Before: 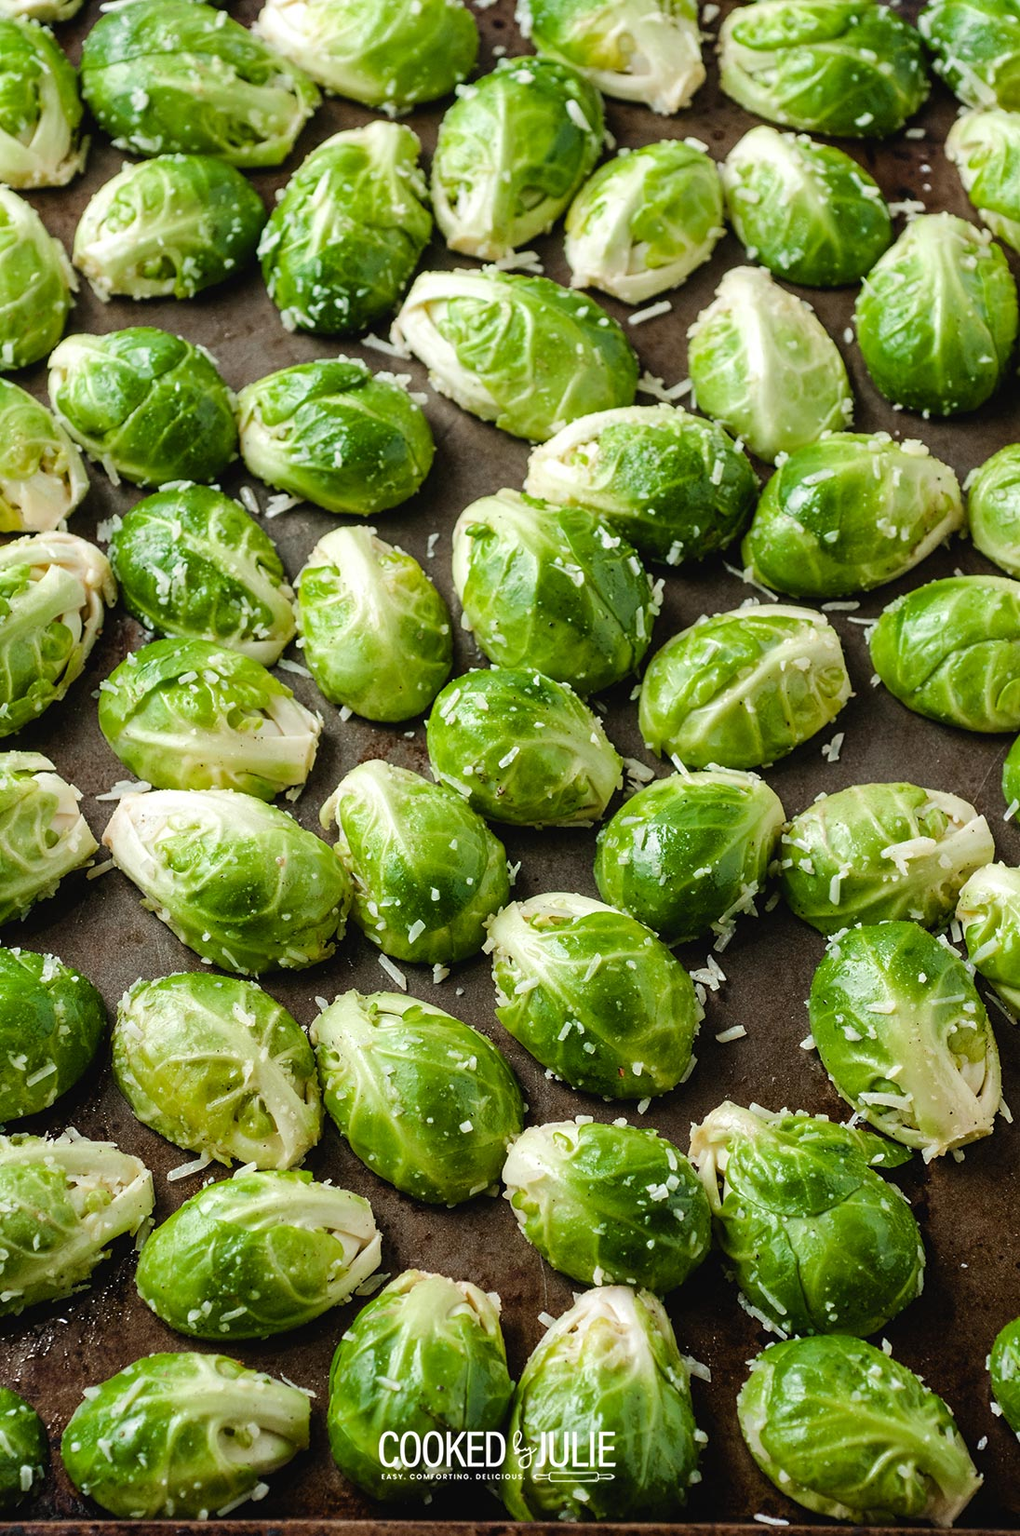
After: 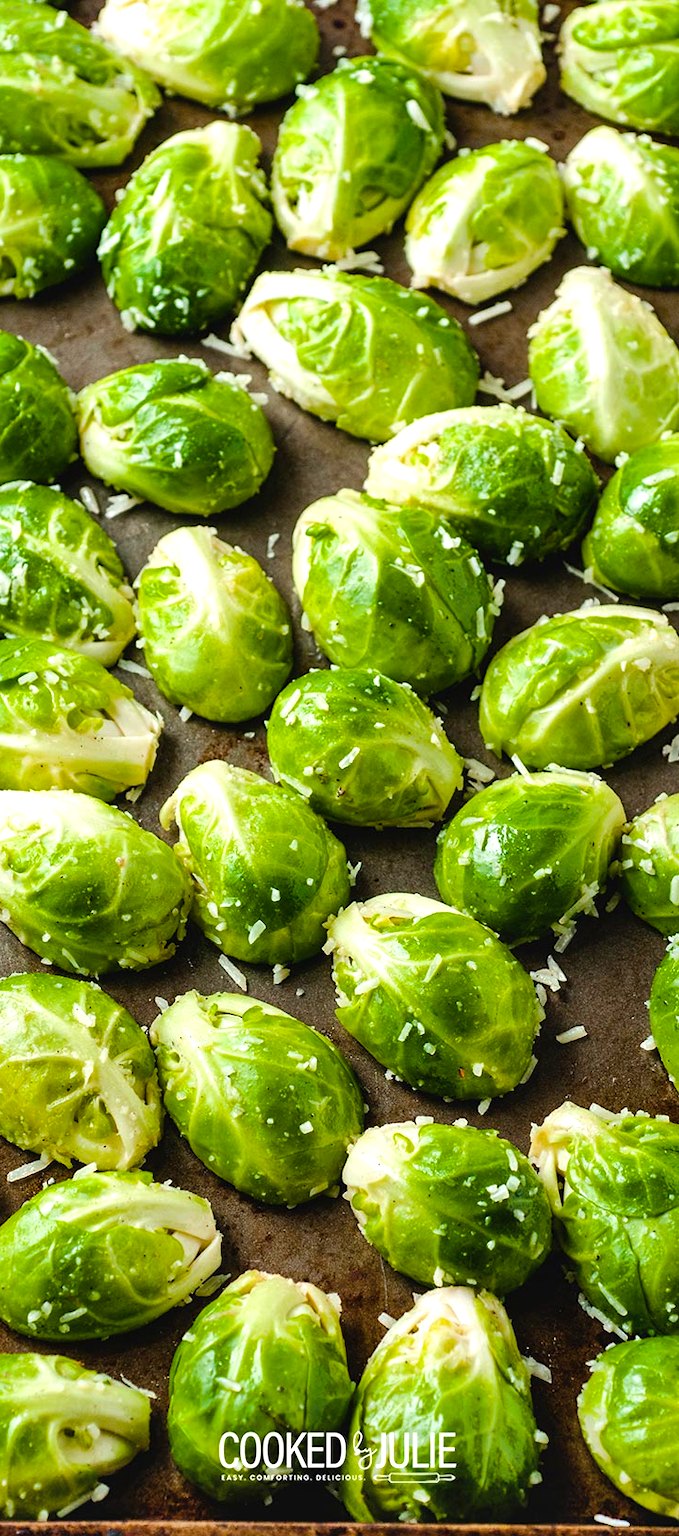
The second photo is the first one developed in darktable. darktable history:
color balance rgb: linear chroma grading › global chroma 15%, perceptual saturation grading › global saturation 30%
shadows and highlights: radius 110.86, shadows 51.09, white point adjustment 9.16, highlights -4.17, highlights color adjustment 32.2%, soften with gaussian
contrast brightness saturation: contrast 0.01, saturation -0.05
crop and rotate: left 15.754%, right 17.579%
